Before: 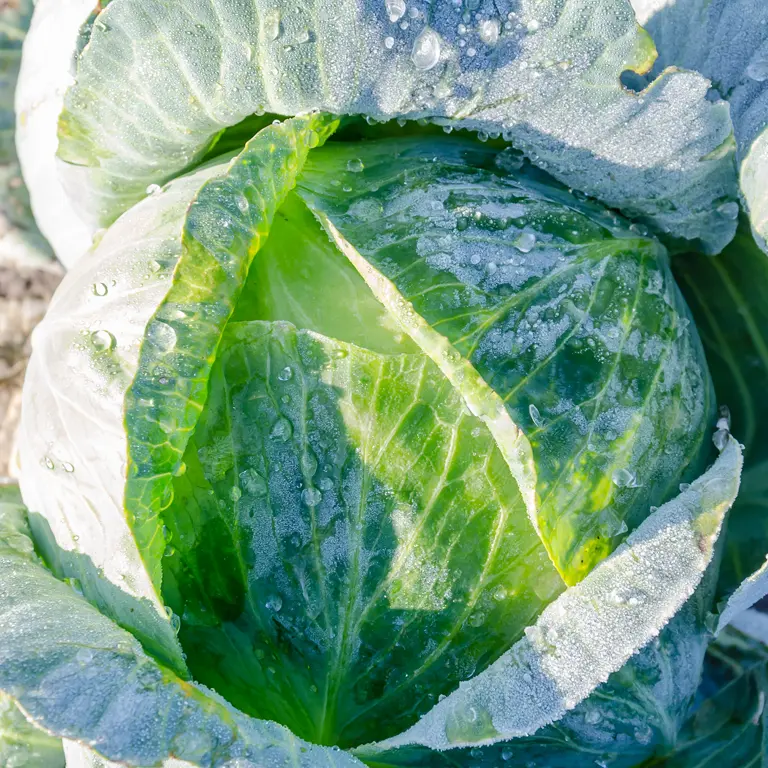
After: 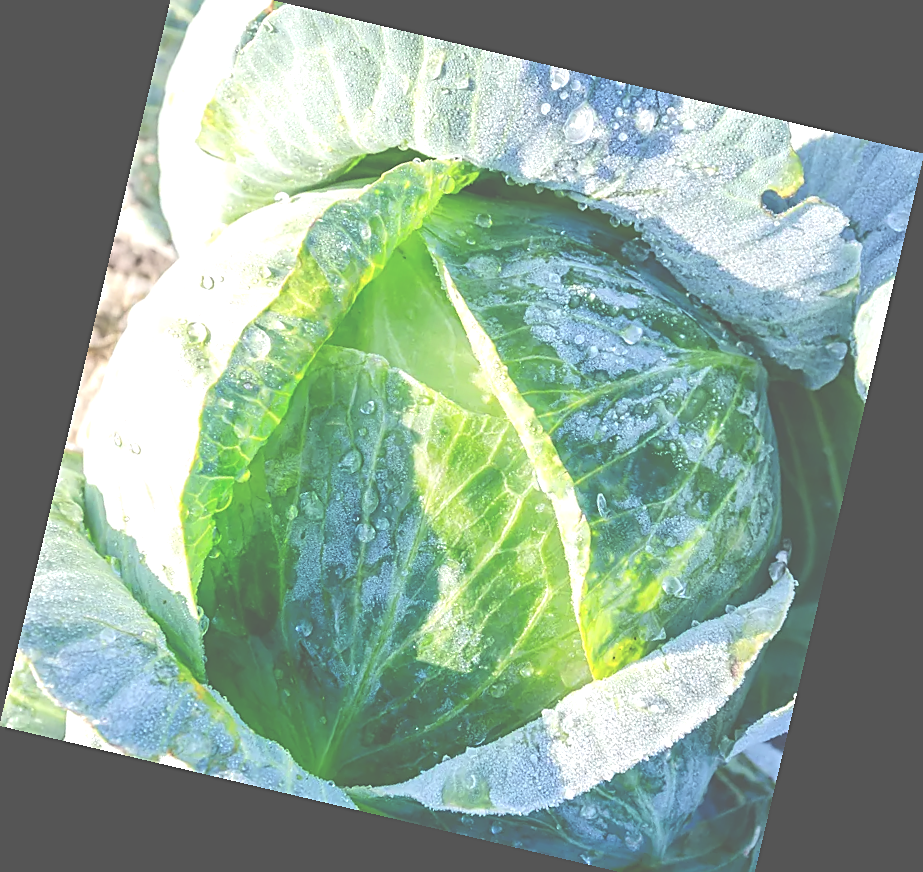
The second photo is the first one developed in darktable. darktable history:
crop and rotate: top 2.479%, bottom 3.018%
sharpen: on, module defaults
exposure: black level correction -0.071, exposure 0.5 EV, compensate highlight preservation false
contrast brightness saturation: contrast 0.04, saturation 0.07
rotate and perspective: rotation 13.27°, automatic cropping off
